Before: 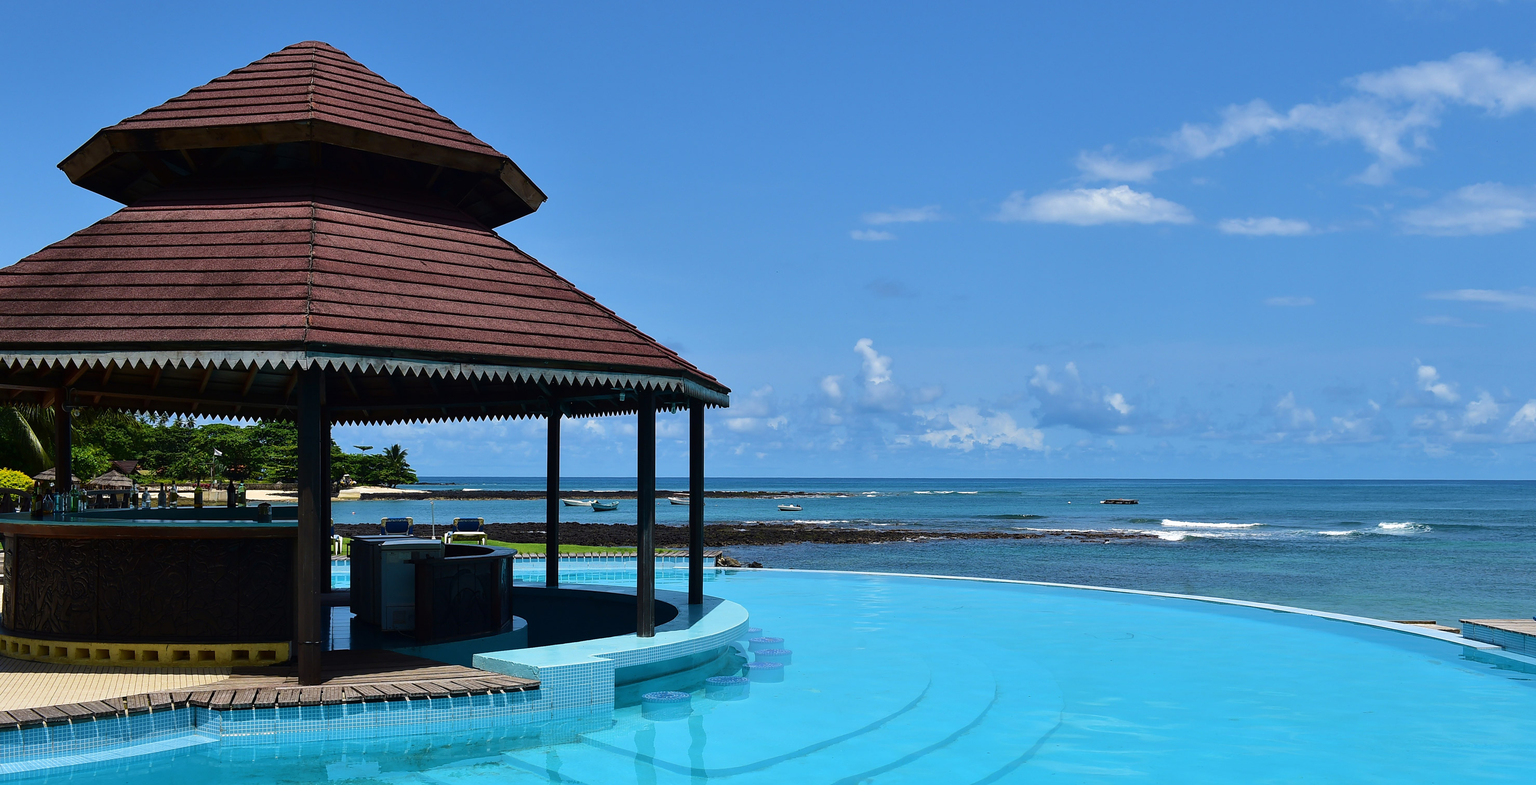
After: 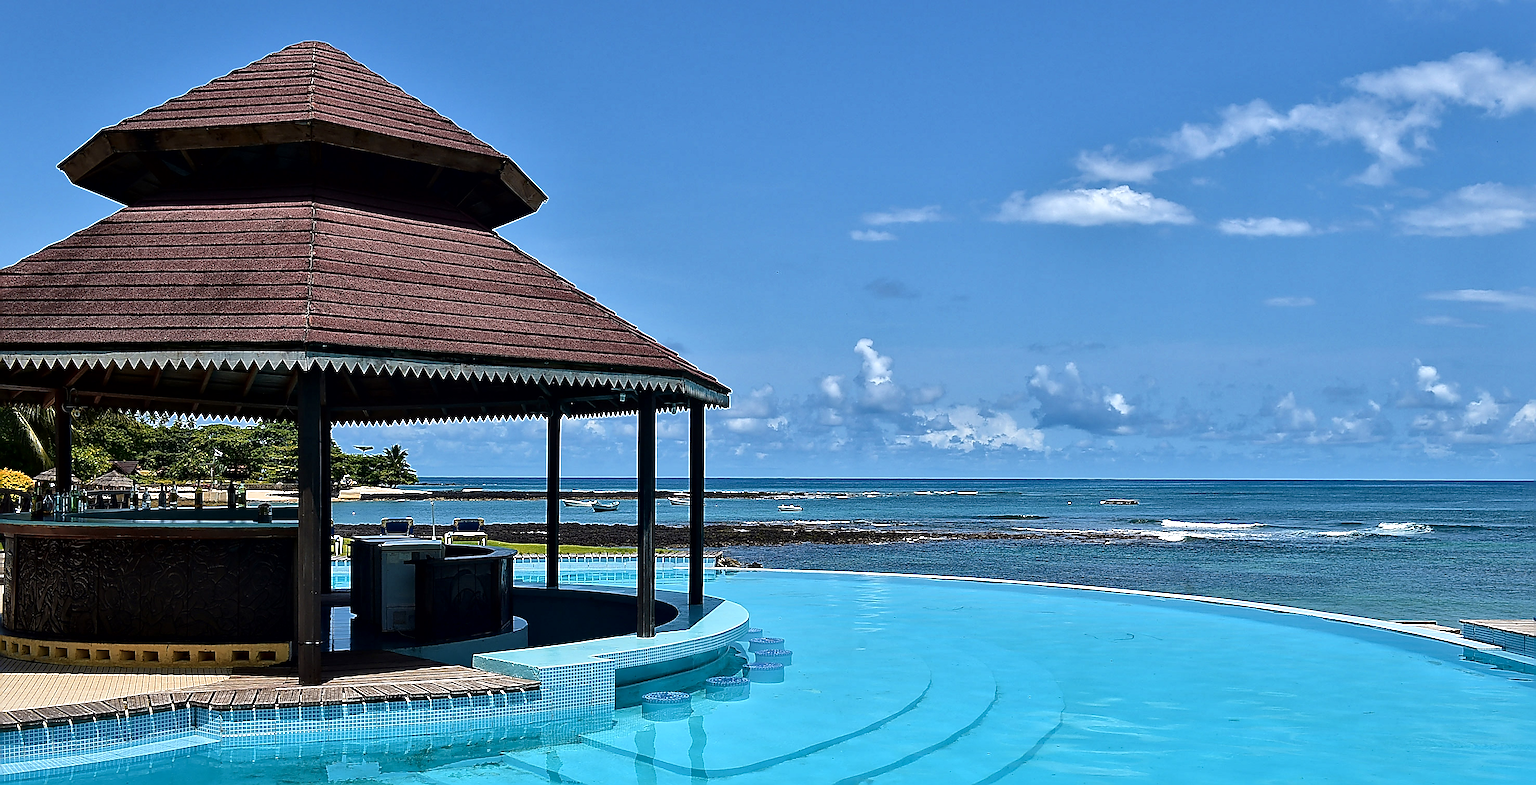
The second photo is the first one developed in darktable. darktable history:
local contrast: mode bilateral grid, contrast 20, coarseness 51, detail 179%, midtone range 0.2
color zones: curves: ch1 [(0, 0.469) (0.072, 0.457) (0.243, 0.494) (0.429, 0.5) (0.571, 0.5) (0.714, 0.5) (0.857, 0.5) (1, 0.469)]; ch2 [(0, 0.499) (0.143, 0.467) (0.242, 0.436) (0.429, 0.493) (0.571, 0.5) (0.714, 0.5) (0.857, 0.5) (1, 0.499)], mix 40.62%
sharpen: amount 1.878
